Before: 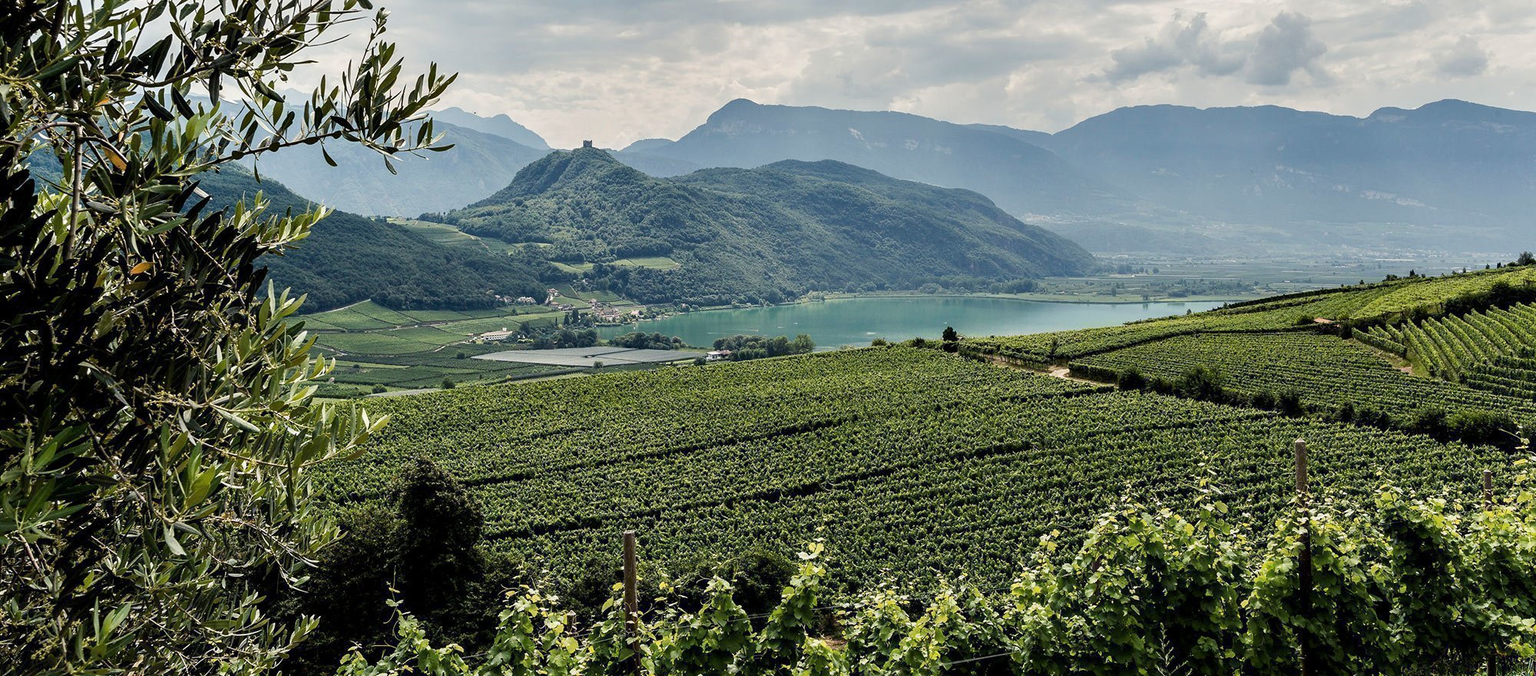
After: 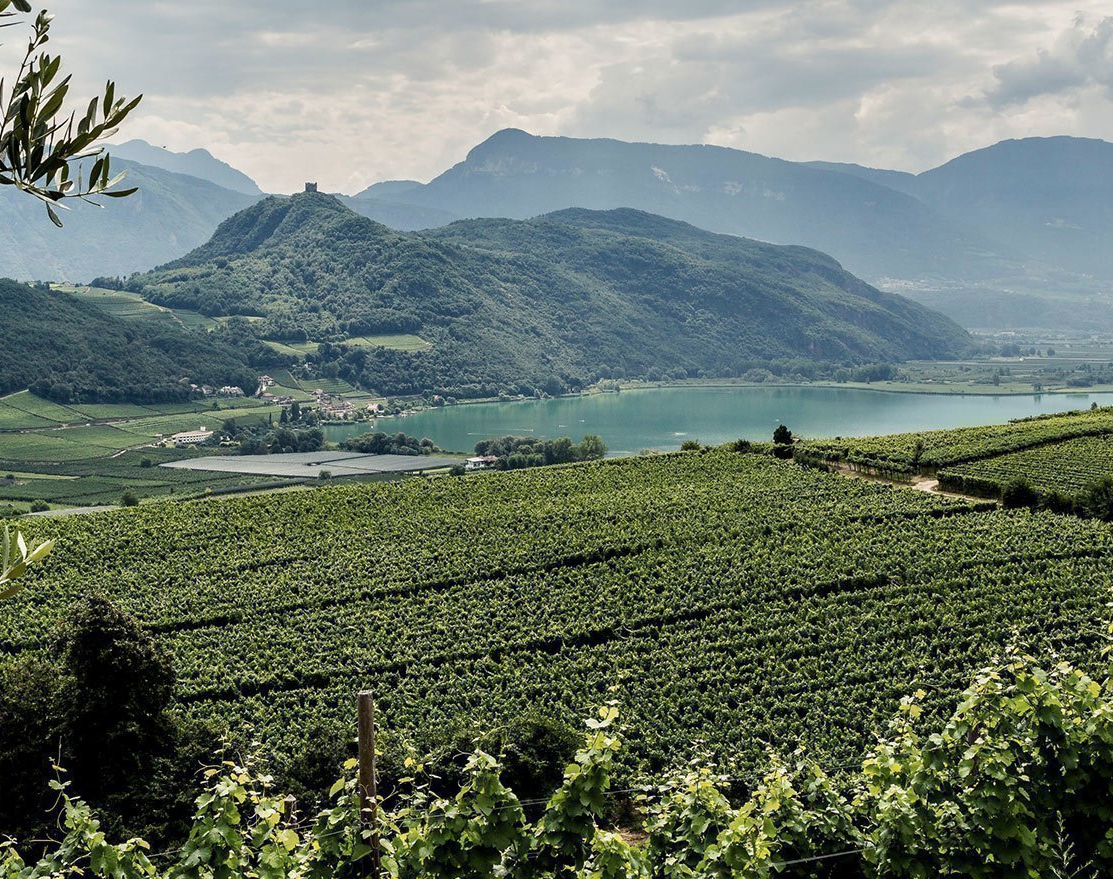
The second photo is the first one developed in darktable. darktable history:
contrast brightness saturation: saturation -0.05
crop and rotate: left 22.715%, right 21.6%
